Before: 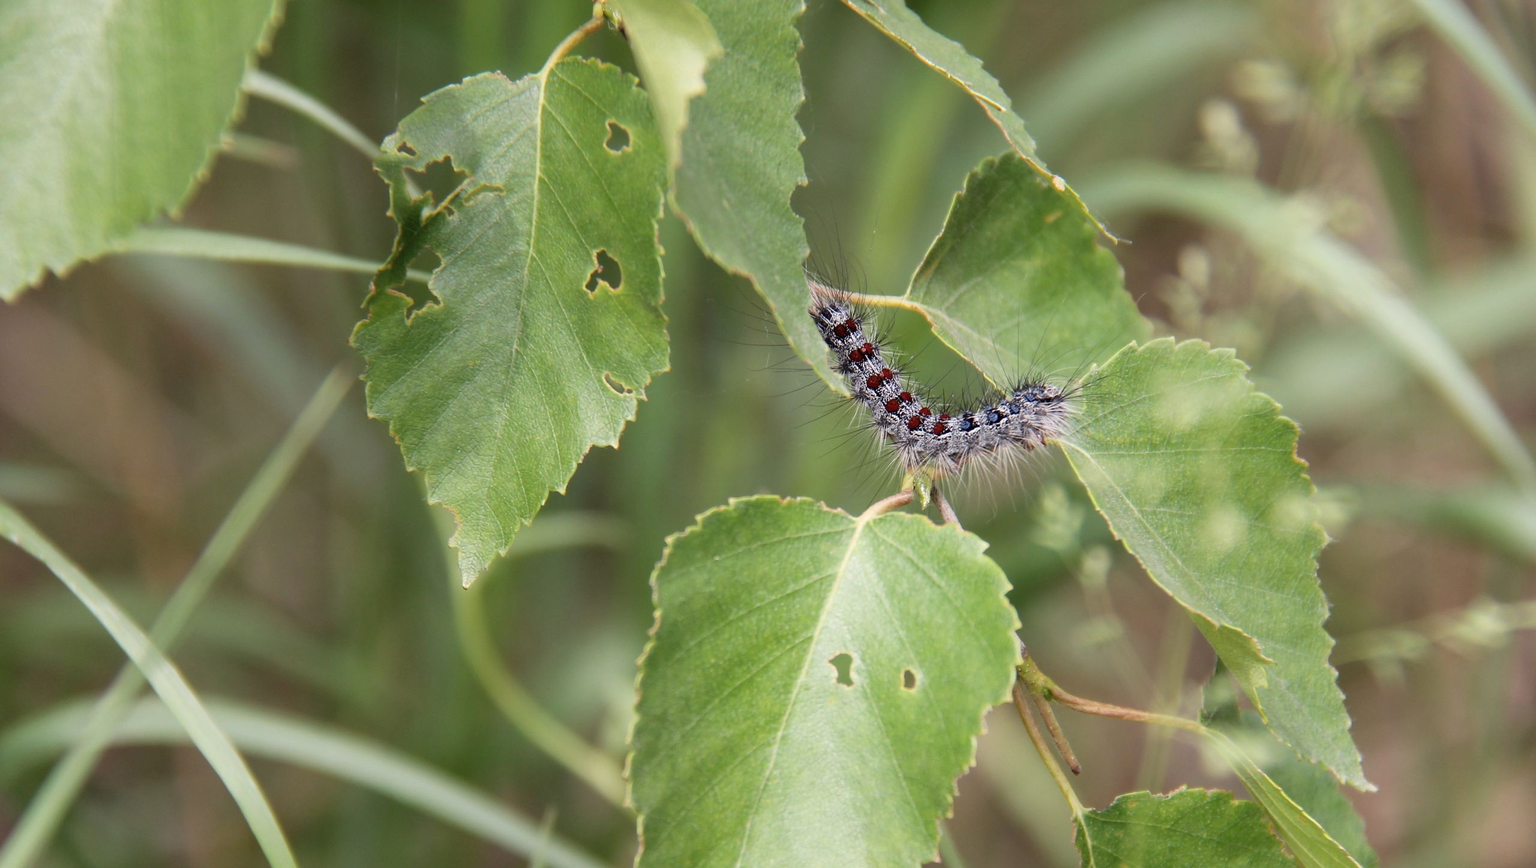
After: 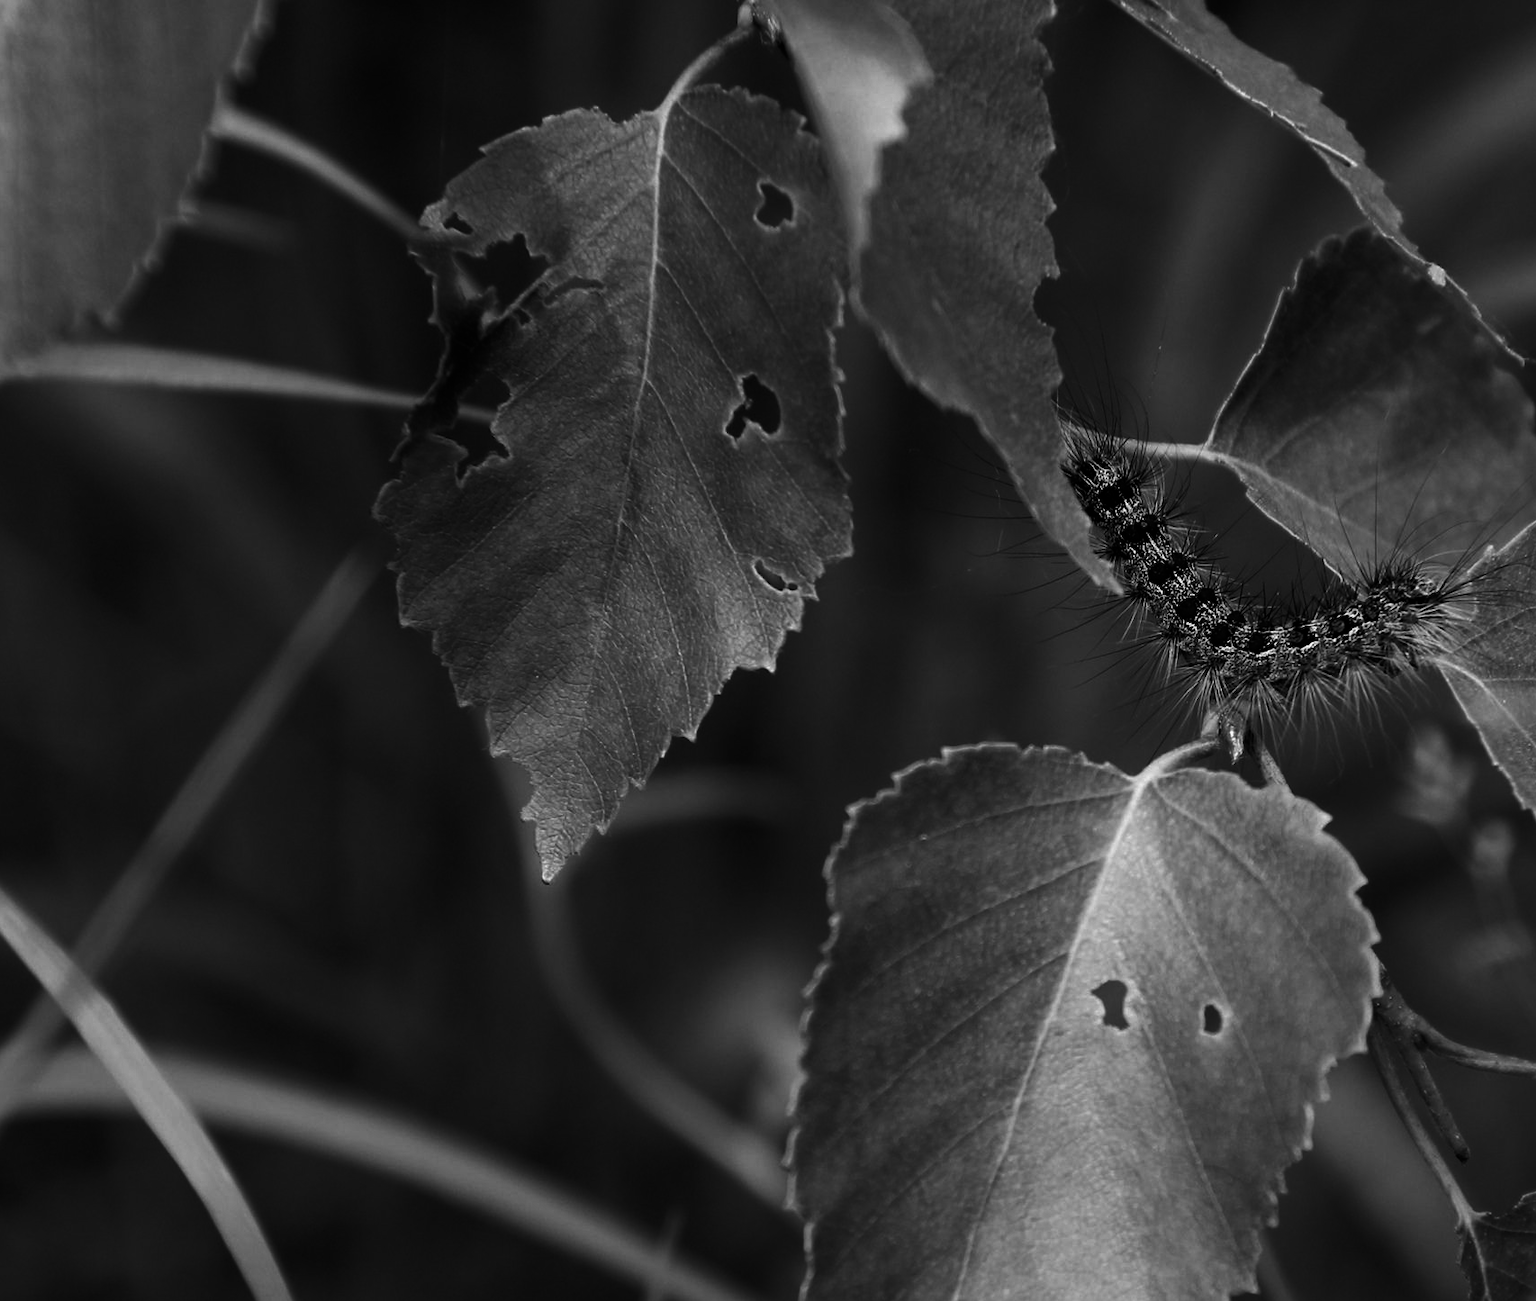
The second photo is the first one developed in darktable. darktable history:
crop and rotate: left 6.617%, right 26.717%
contrast brightness saturation: contrast 0.02, brightness -1, saturation -1
